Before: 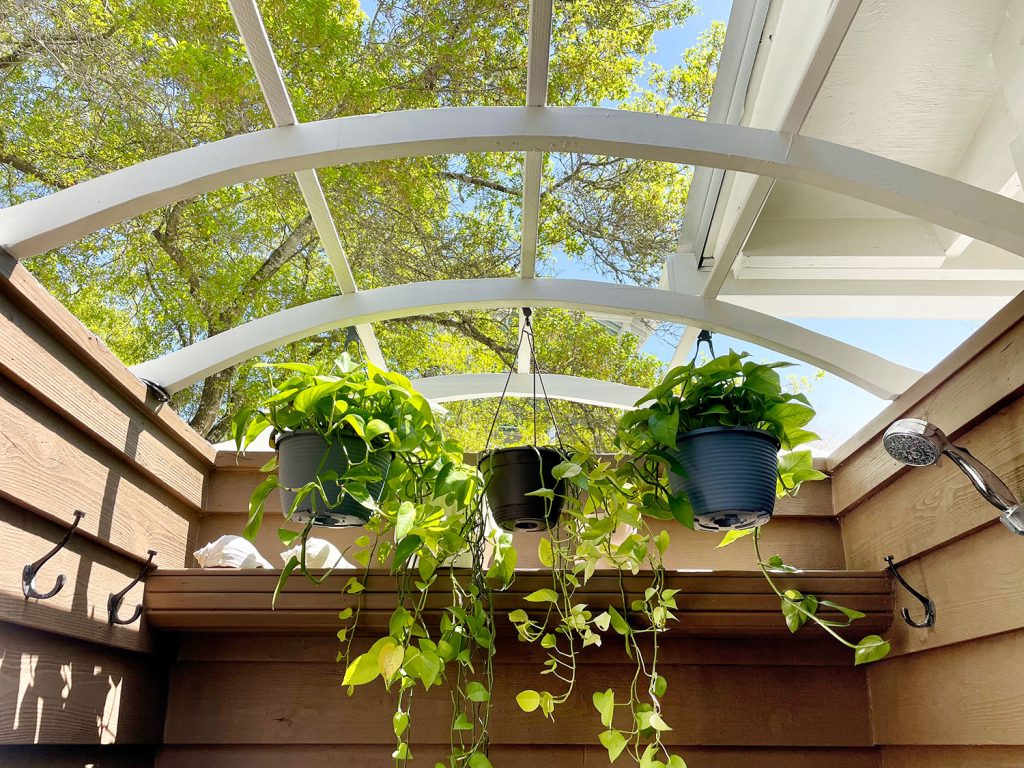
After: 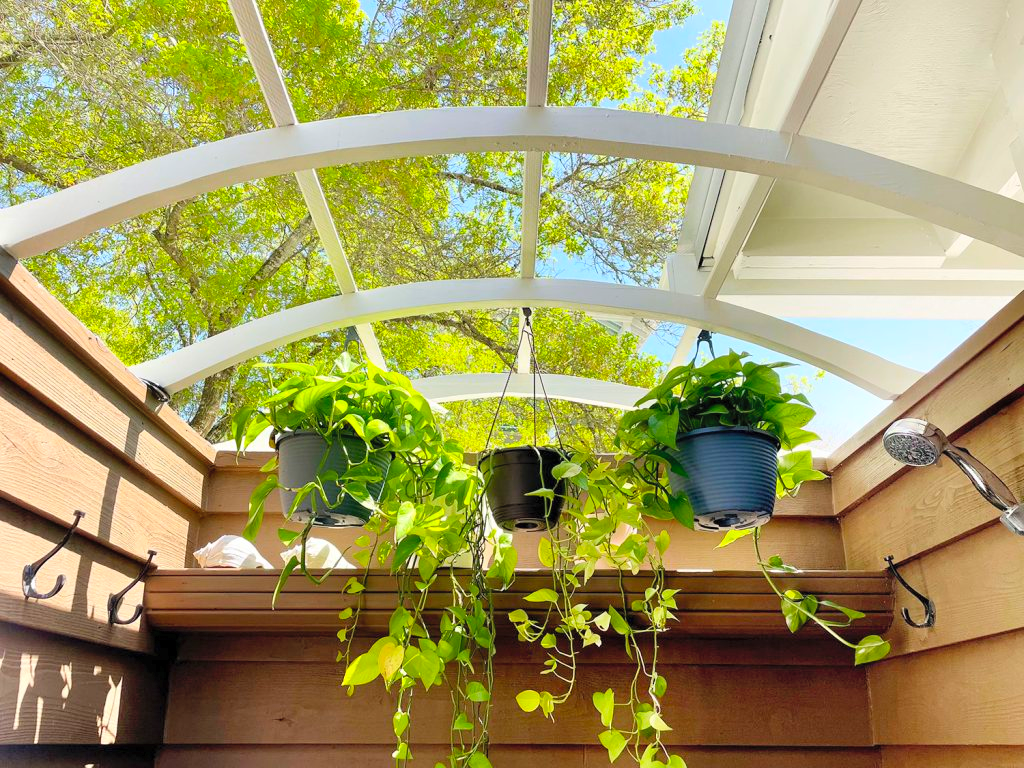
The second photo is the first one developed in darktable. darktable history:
contrast brightness saturation: contrast 0.07, brightness 0.18, saturation 0.4
